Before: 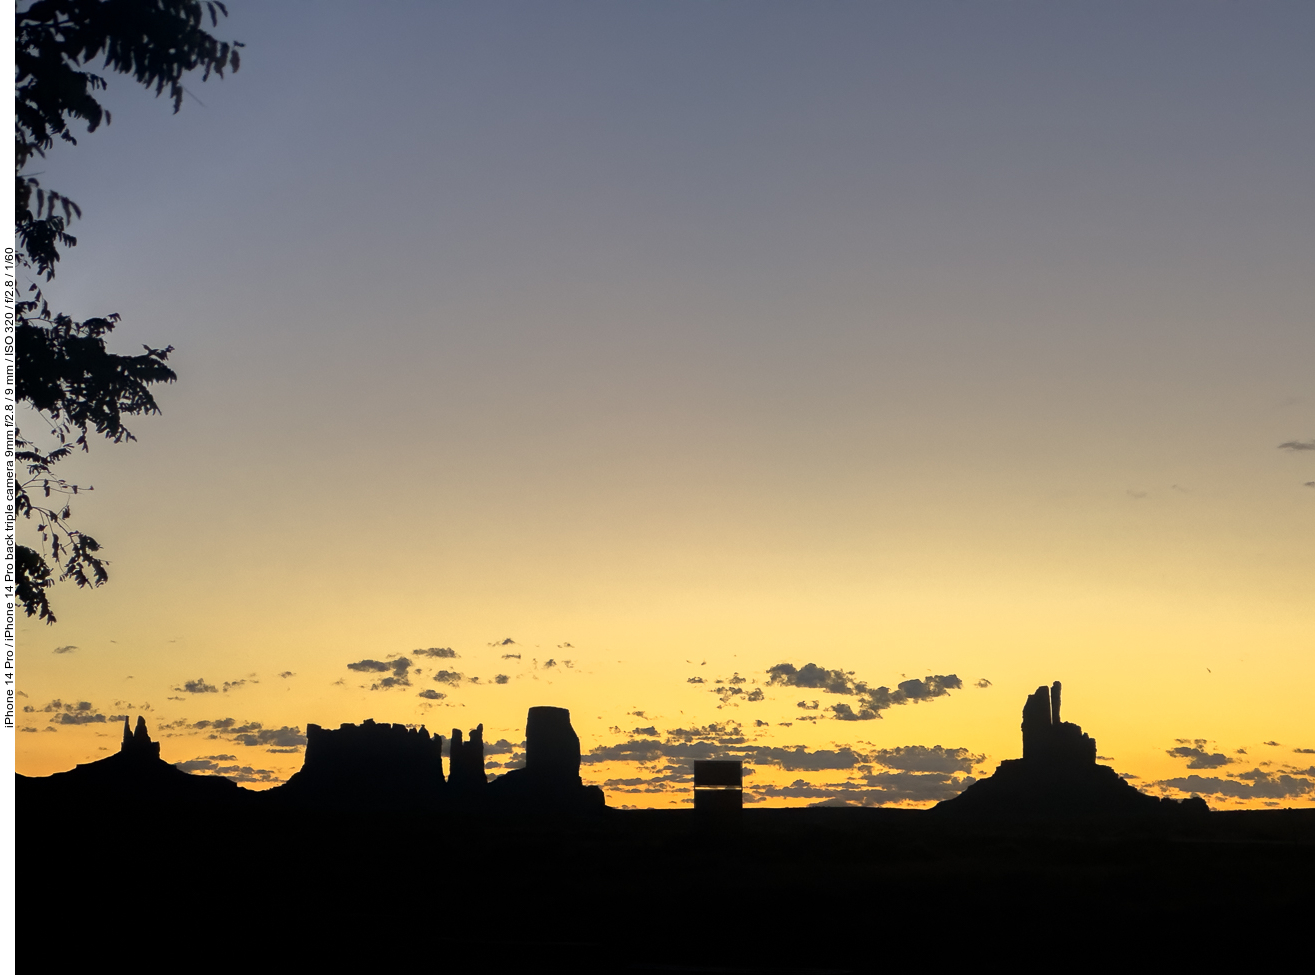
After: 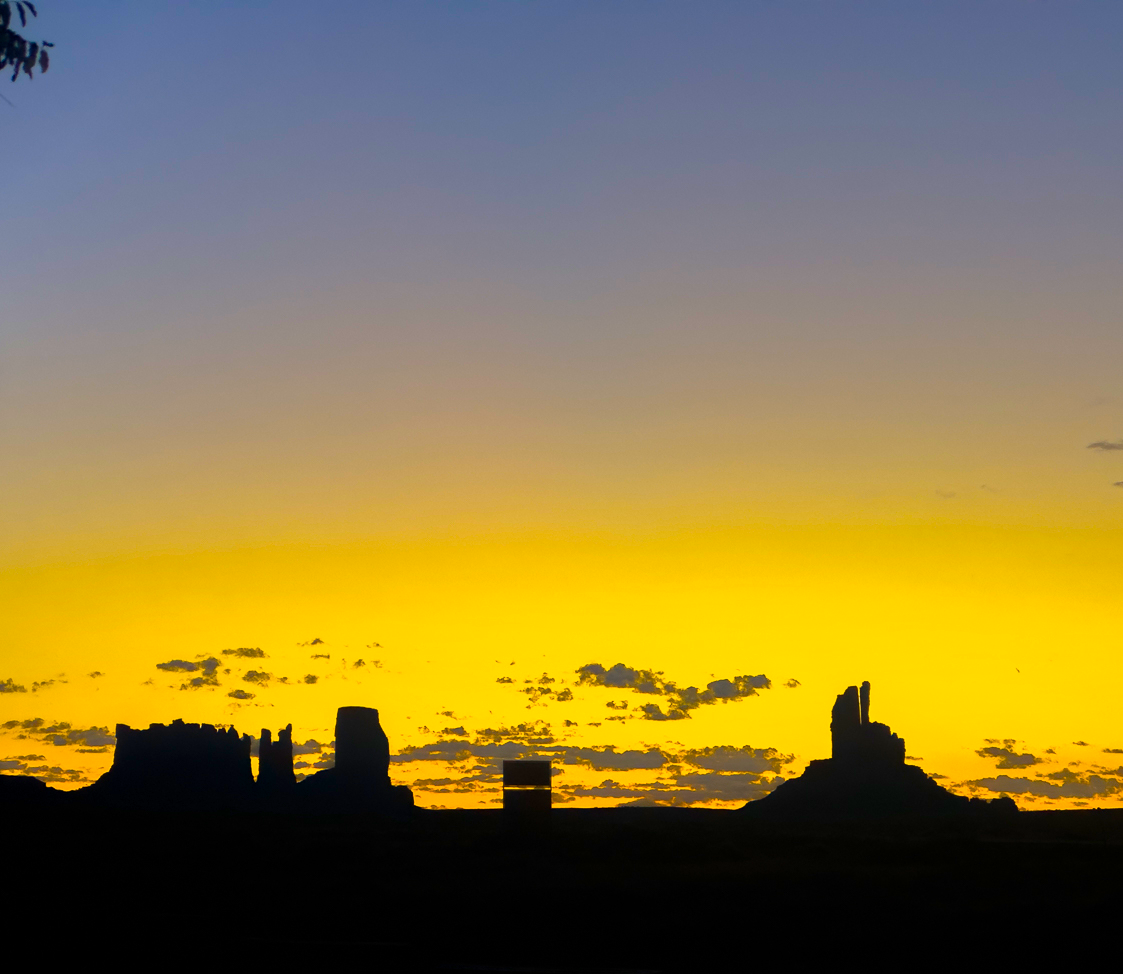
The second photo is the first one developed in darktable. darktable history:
crop and rotate: left 14.584%
color balance rgb: linear chroma grading › global chroma 42%, perceptual saturation grading › global saturation 42%, global vibrance 33%
